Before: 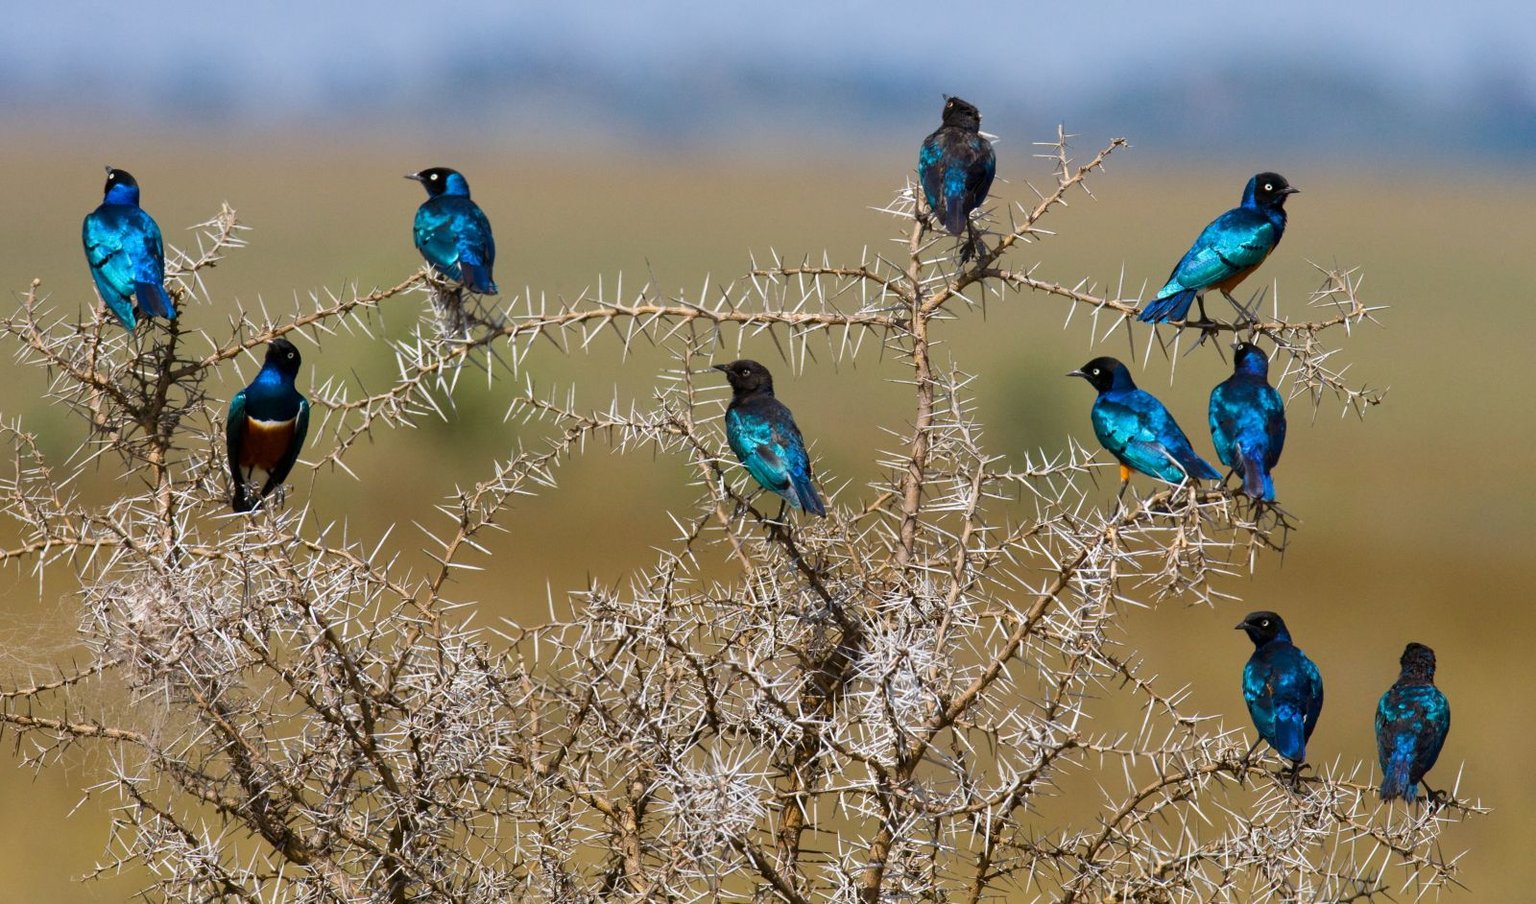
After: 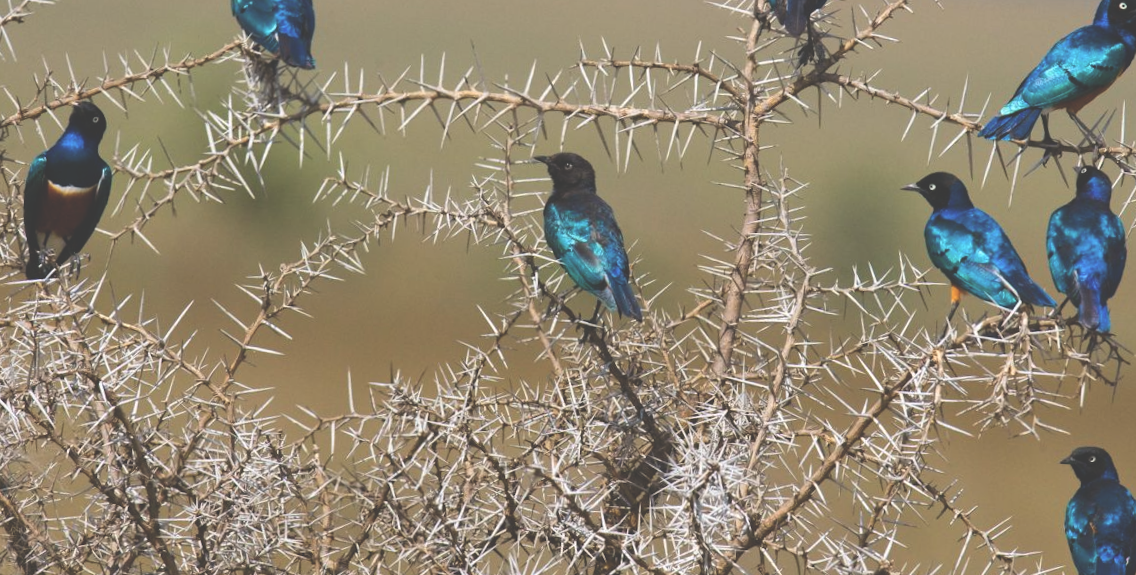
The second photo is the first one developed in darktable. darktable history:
crop and rotate: angle -3.45°, left 9.73%, top 20.898%, right 12.123%, bottom 11.818%
contrast brightness saturation: saturation -0.088
exposure: black level correction -0.04, exposure 0.062 EV, compensate exposure bias true, compensate highlight preservation false
